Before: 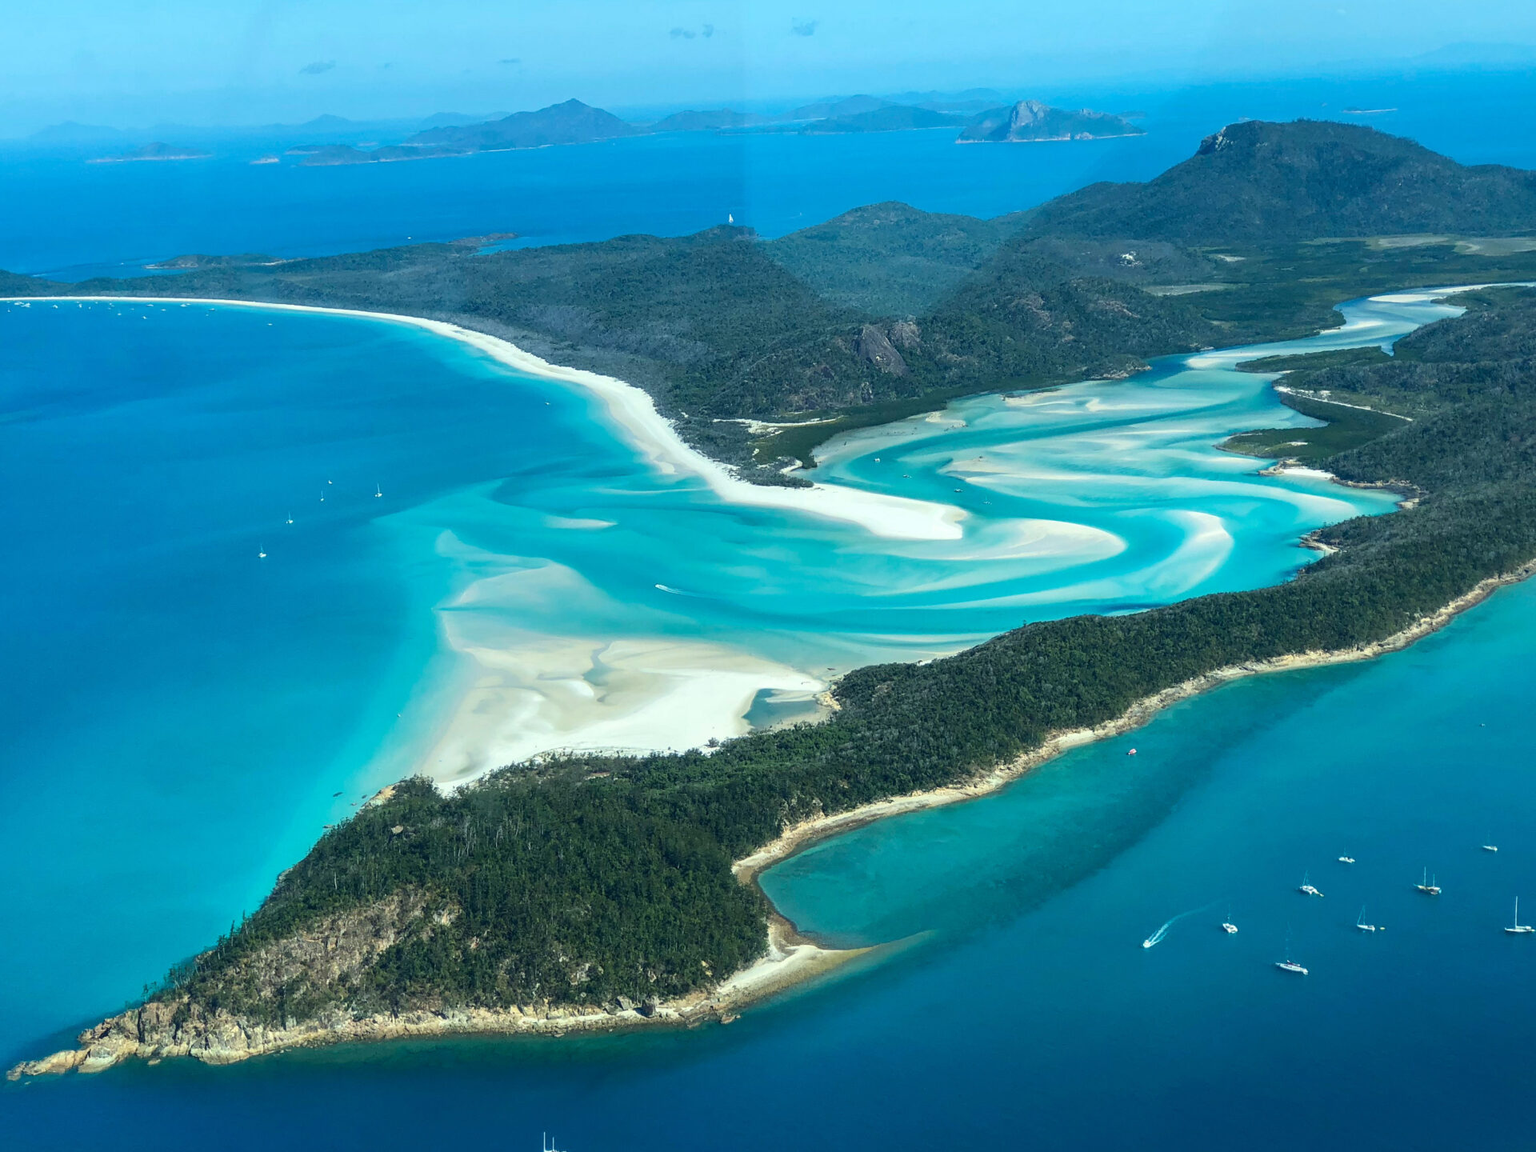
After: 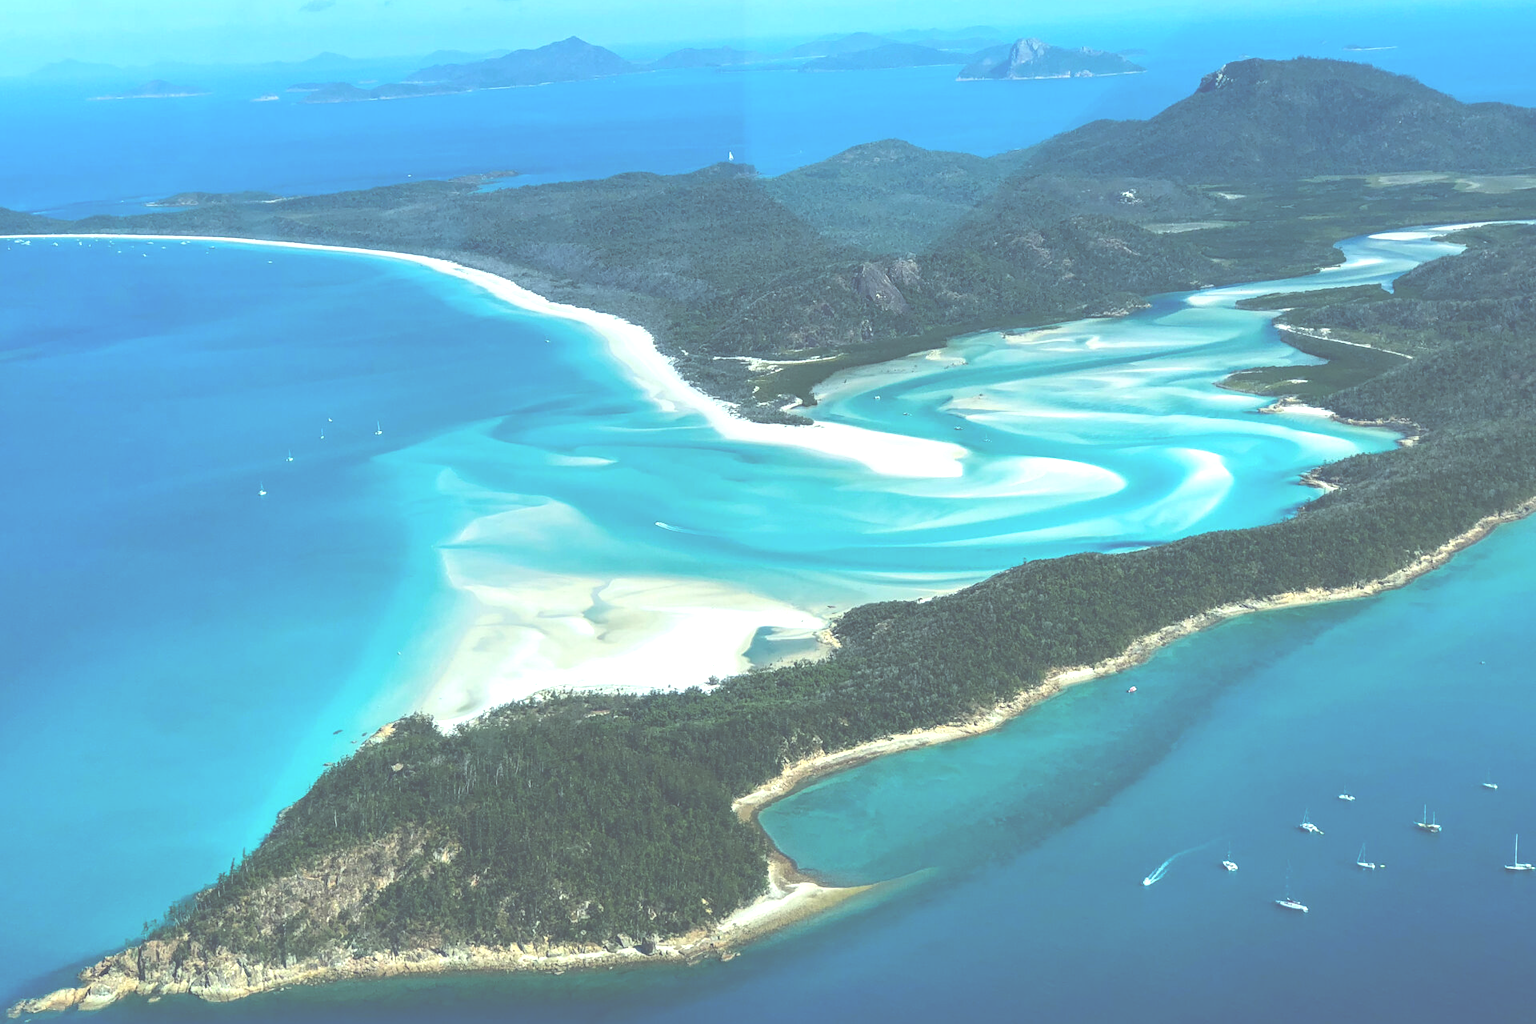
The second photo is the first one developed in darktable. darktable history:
crop and rotate: top 5.441%, bottom 5.651%
exposure: black level correction -0.072, exposure 0.501 EV, compensate highlight preservation false
